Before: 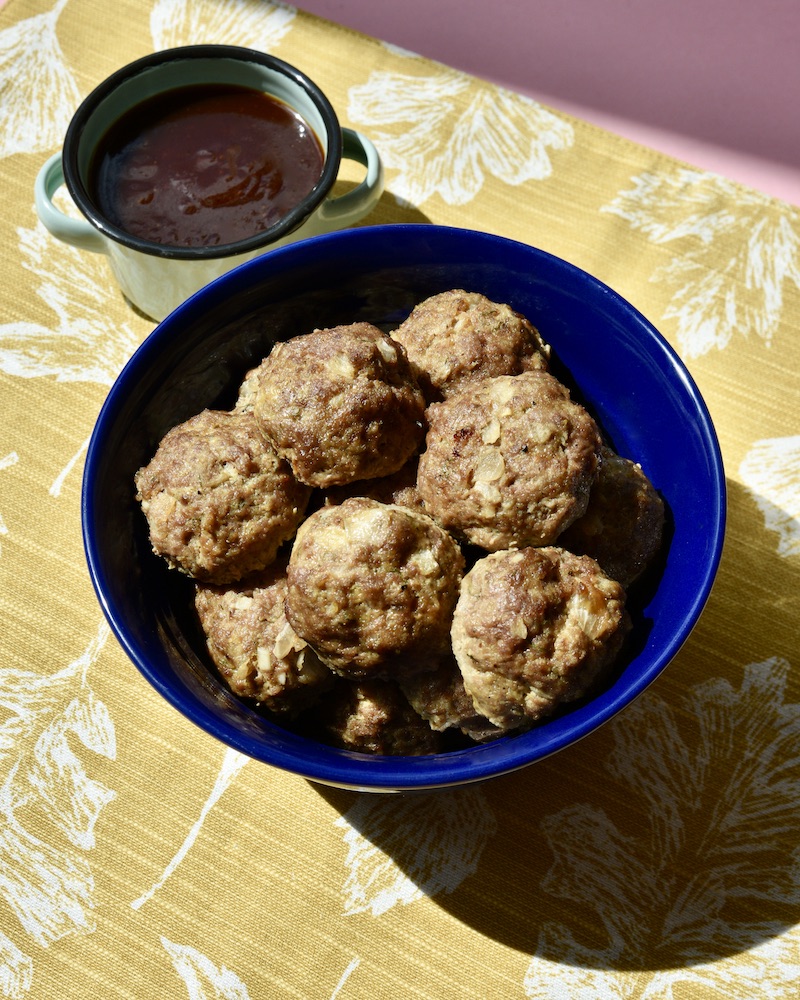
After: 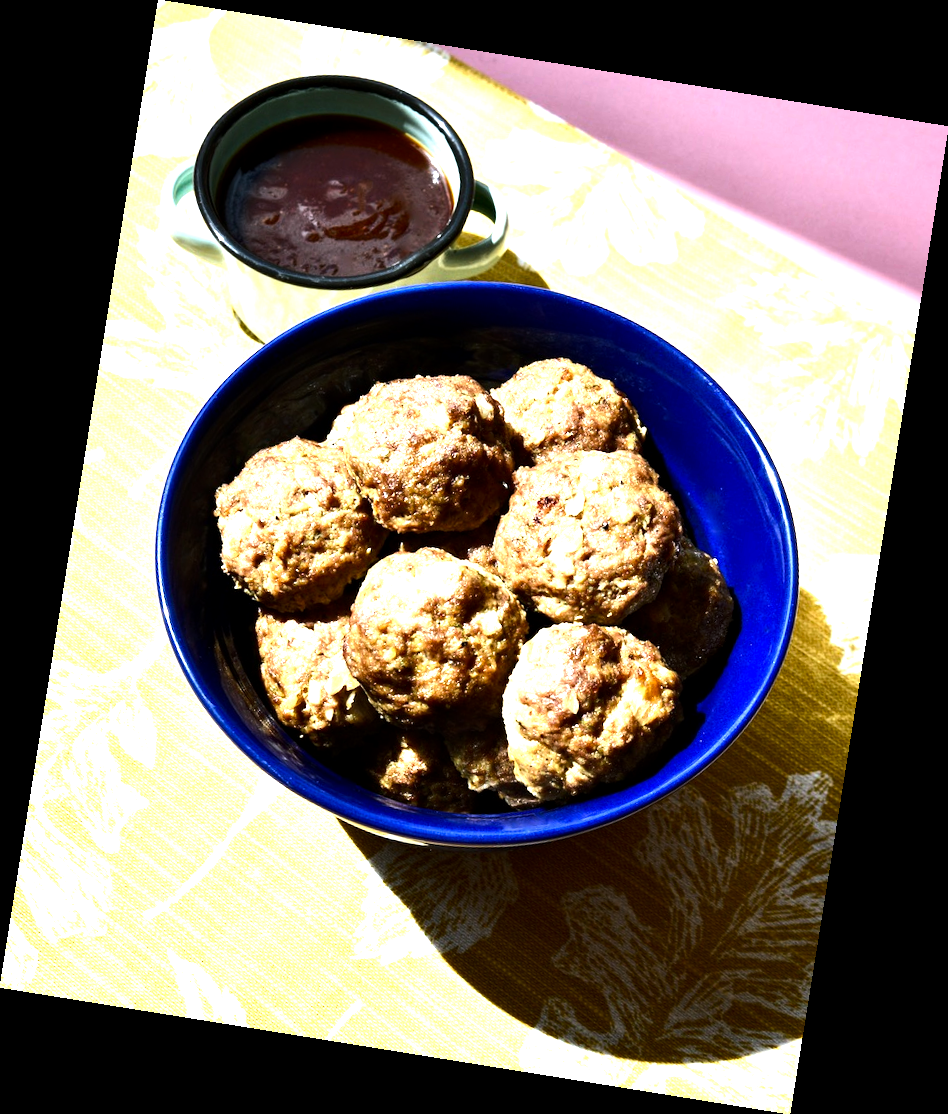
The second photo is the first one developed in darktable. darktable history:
contrast brightness saturation: contrast 0.08, saturation 0.02
white balance: red 0.984, blue 1.059
local contrast: highlights 100%, shadows 100%, detail 120%, midtone range 0.2
color balance: on, module defaults
rotate and perspective: rotation 9.12°, automatic cropping off
exposure: black level correction 0, exposure 0.7 EV, compensate exposure bias true, compensate highlight preservation false
tone equalizer: -8 EV -1.08 EV, -7 EV -1.01 EV, -6 EV -0.867 EV, -5 EV -0.578 EV, -3 EV 0.578 EV, -2 EV 0.867 EV, -1 EV 1.01 EV, +0 EV 1.08 EV, edges refinement/feathering 500, mask exposure compensation -1.57 EV, preserve details no
